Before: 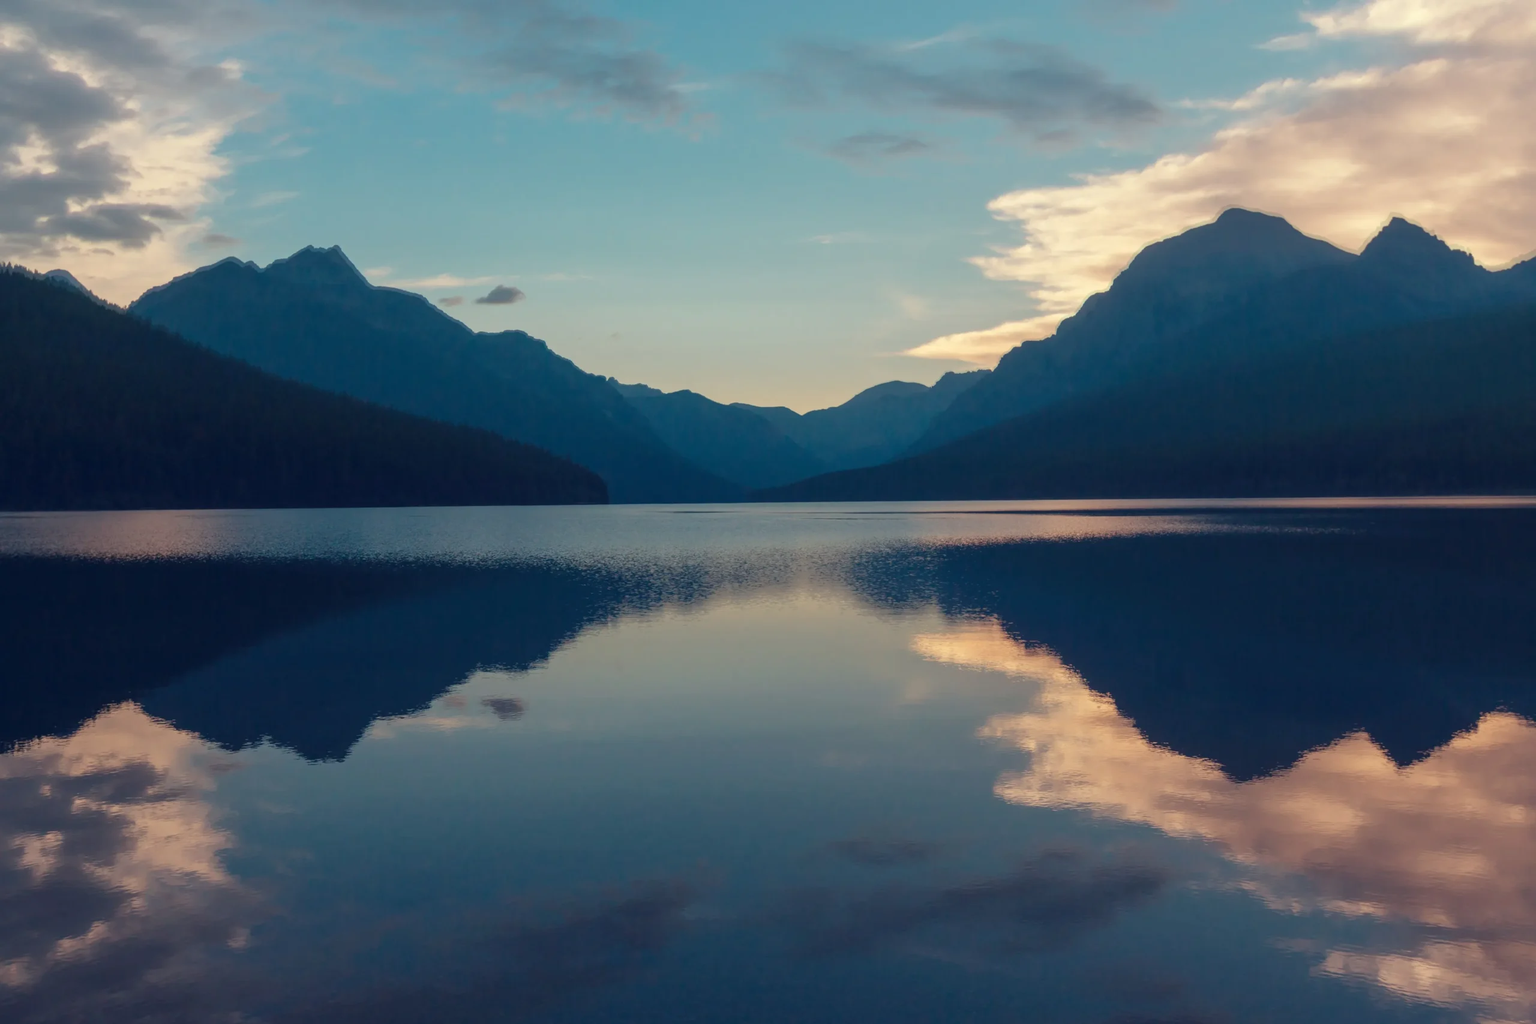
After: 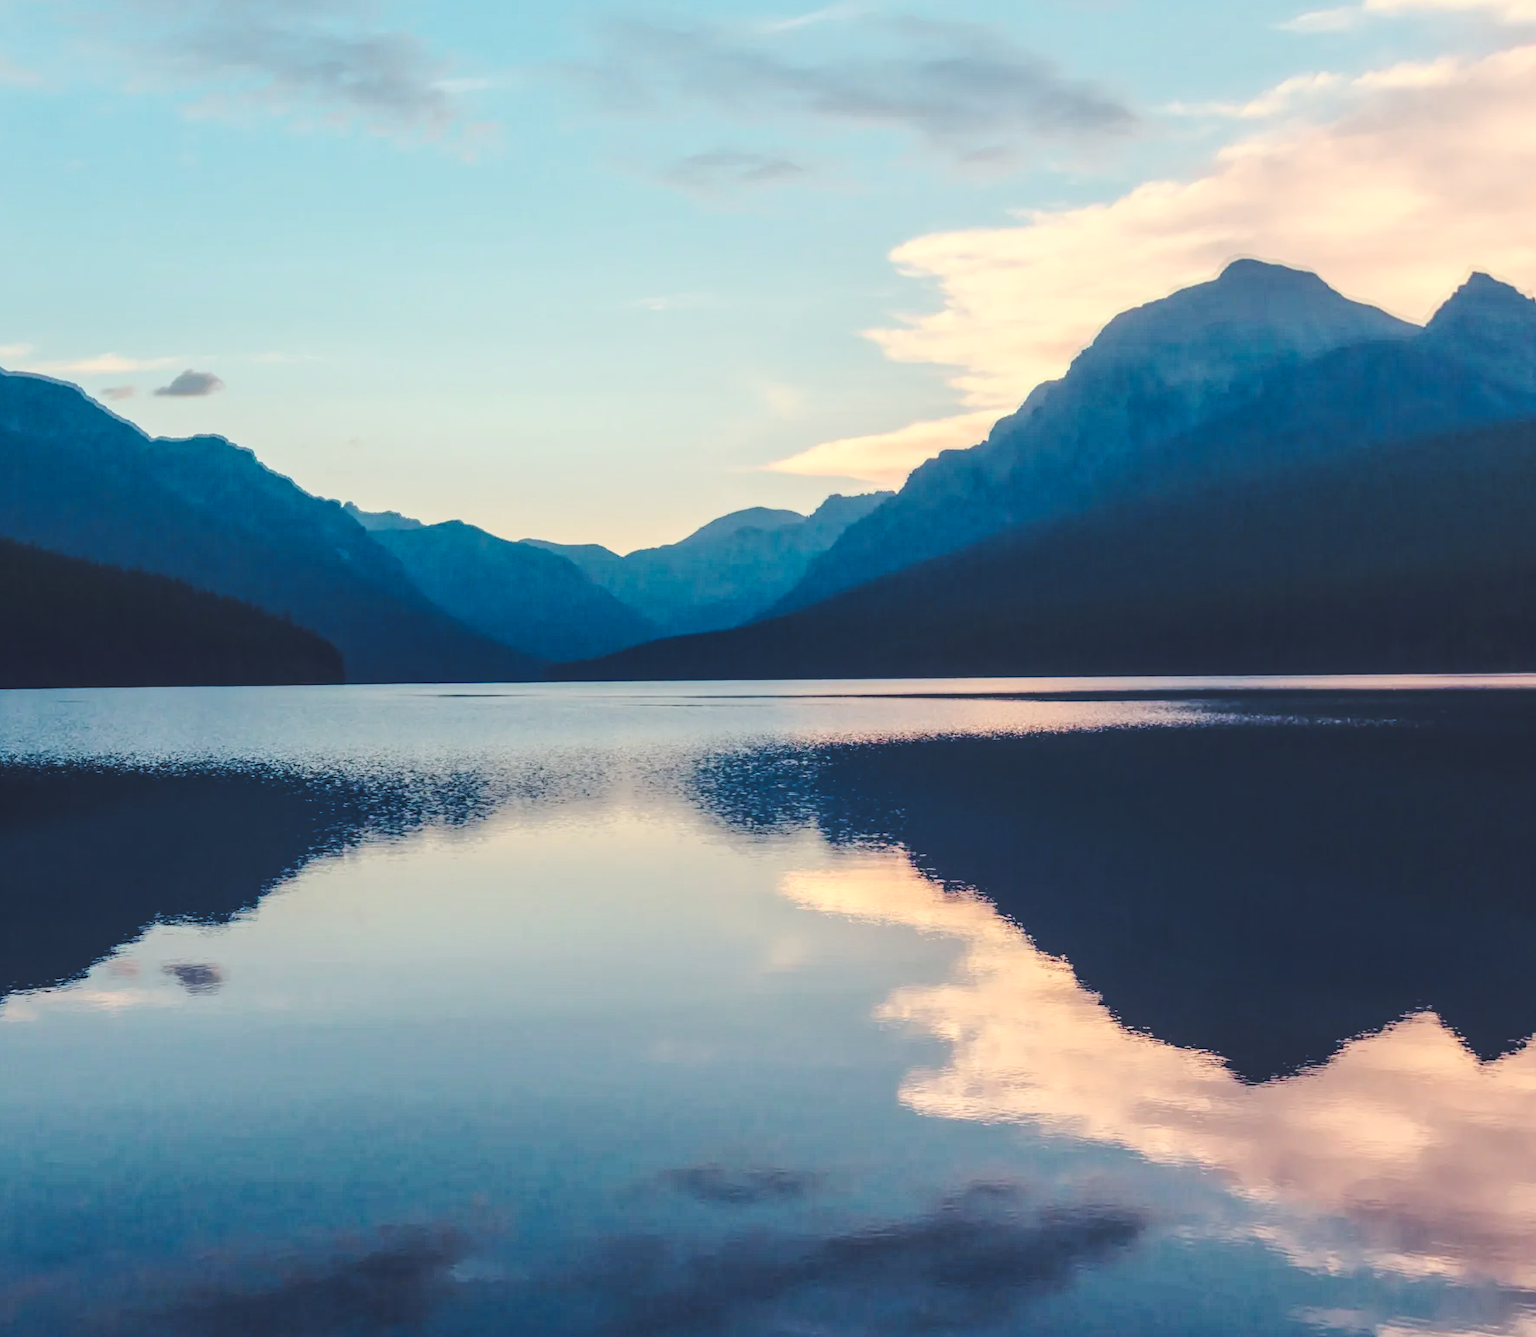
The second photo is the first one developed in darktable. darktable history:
local contrast: on, module defaults
base curve: curves: ch0 [(0, 0) (0.028, 0.03) (0.121, 0.232) (0.46, 0.748) (0.859, 0.968) (1, 1)]
crop and rotate: left 24.034%, top 2.838%, right 6.406%, bottom 6.299%
tone curve: curves: ch0 [(0, 0) (0.003, 0.1) (0.011, 0.101) (0.025, 0.11) (0.044, 0.126) (0.069, 0.14) (0.1, 0.158) (0.136, 0.18) (0.177, 0.206) (0.224, 0.243) (0.277, 0.293) (0.335, 0.36) (0.399, 0.446) (0.468, 0.537) (0.543, 0.618) (0.623, 0.694) (0.709, 0.763) (0.801, 0.836) (0.898, 0.908) (1, 1)], preserve colors none
